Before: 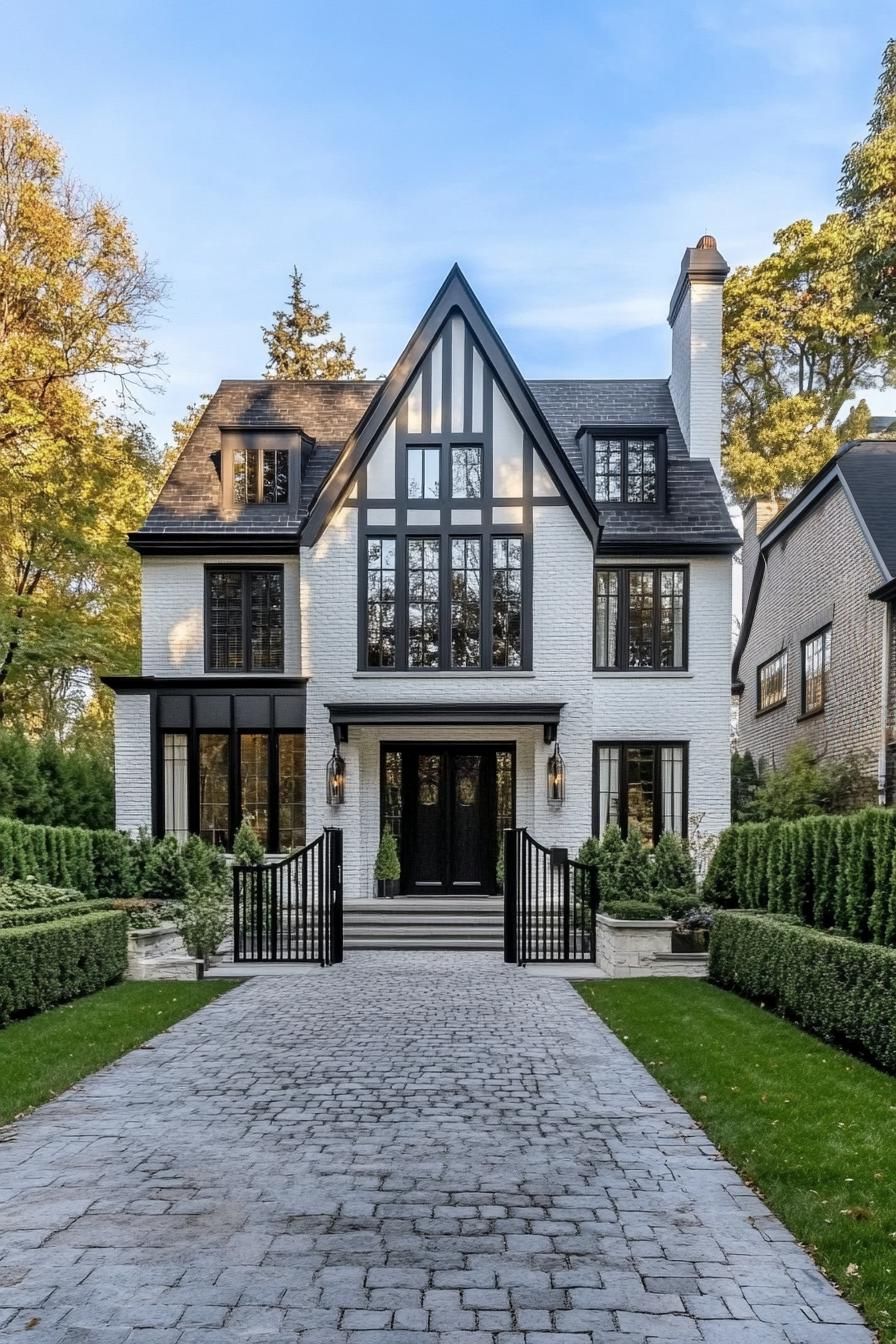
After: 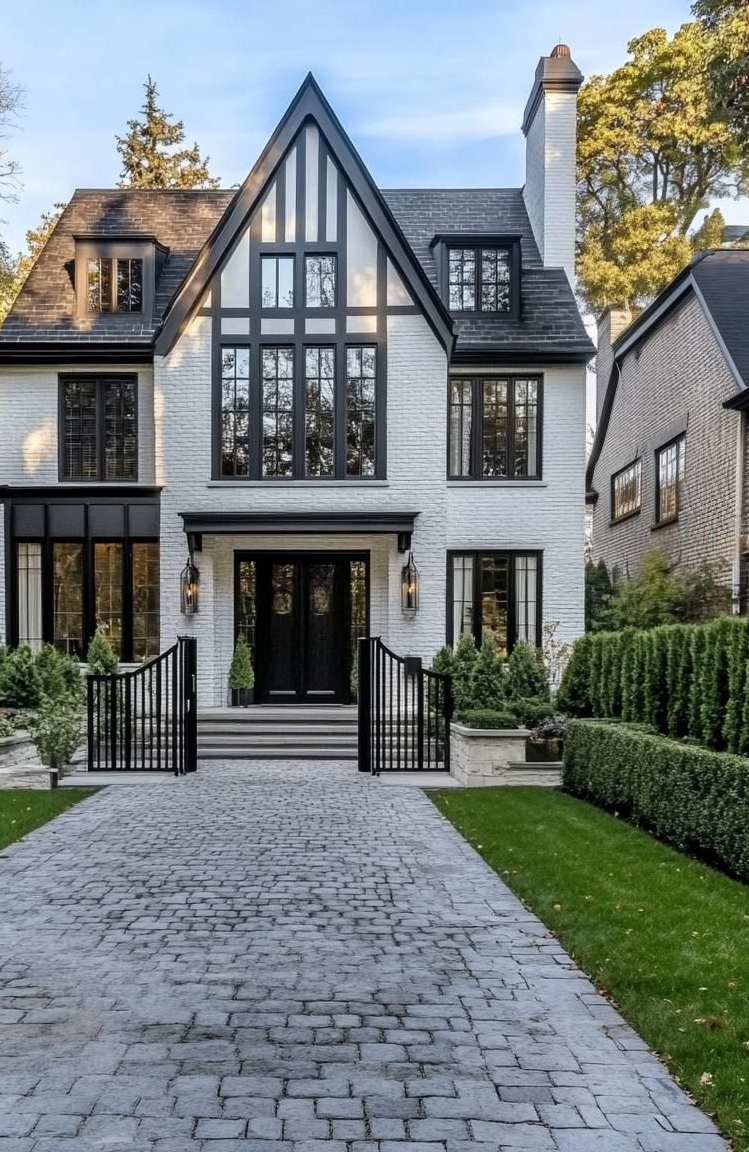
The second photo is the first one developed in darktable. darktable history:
crop: left 16.306%, top 14.25%
